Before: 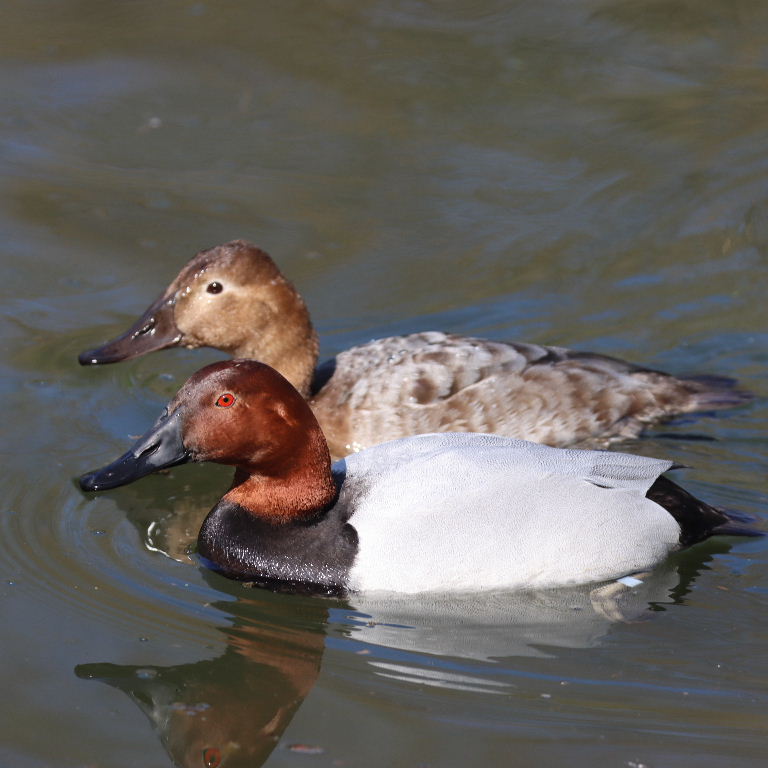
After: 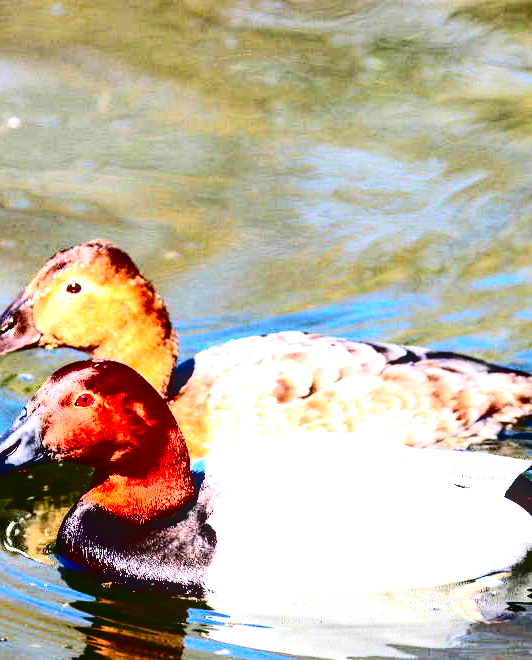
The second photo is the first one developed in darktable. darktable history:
local contrast: on, module defaults
rotate and perspective: automatic cropping off
crop: left 18.479%, right 12.2%, bottom 13.971%
contrast brightness saturation: contrast 0.77, brightness -1, saturation 1
exposure: exposure 2 EV, compensate highlight preservation false
